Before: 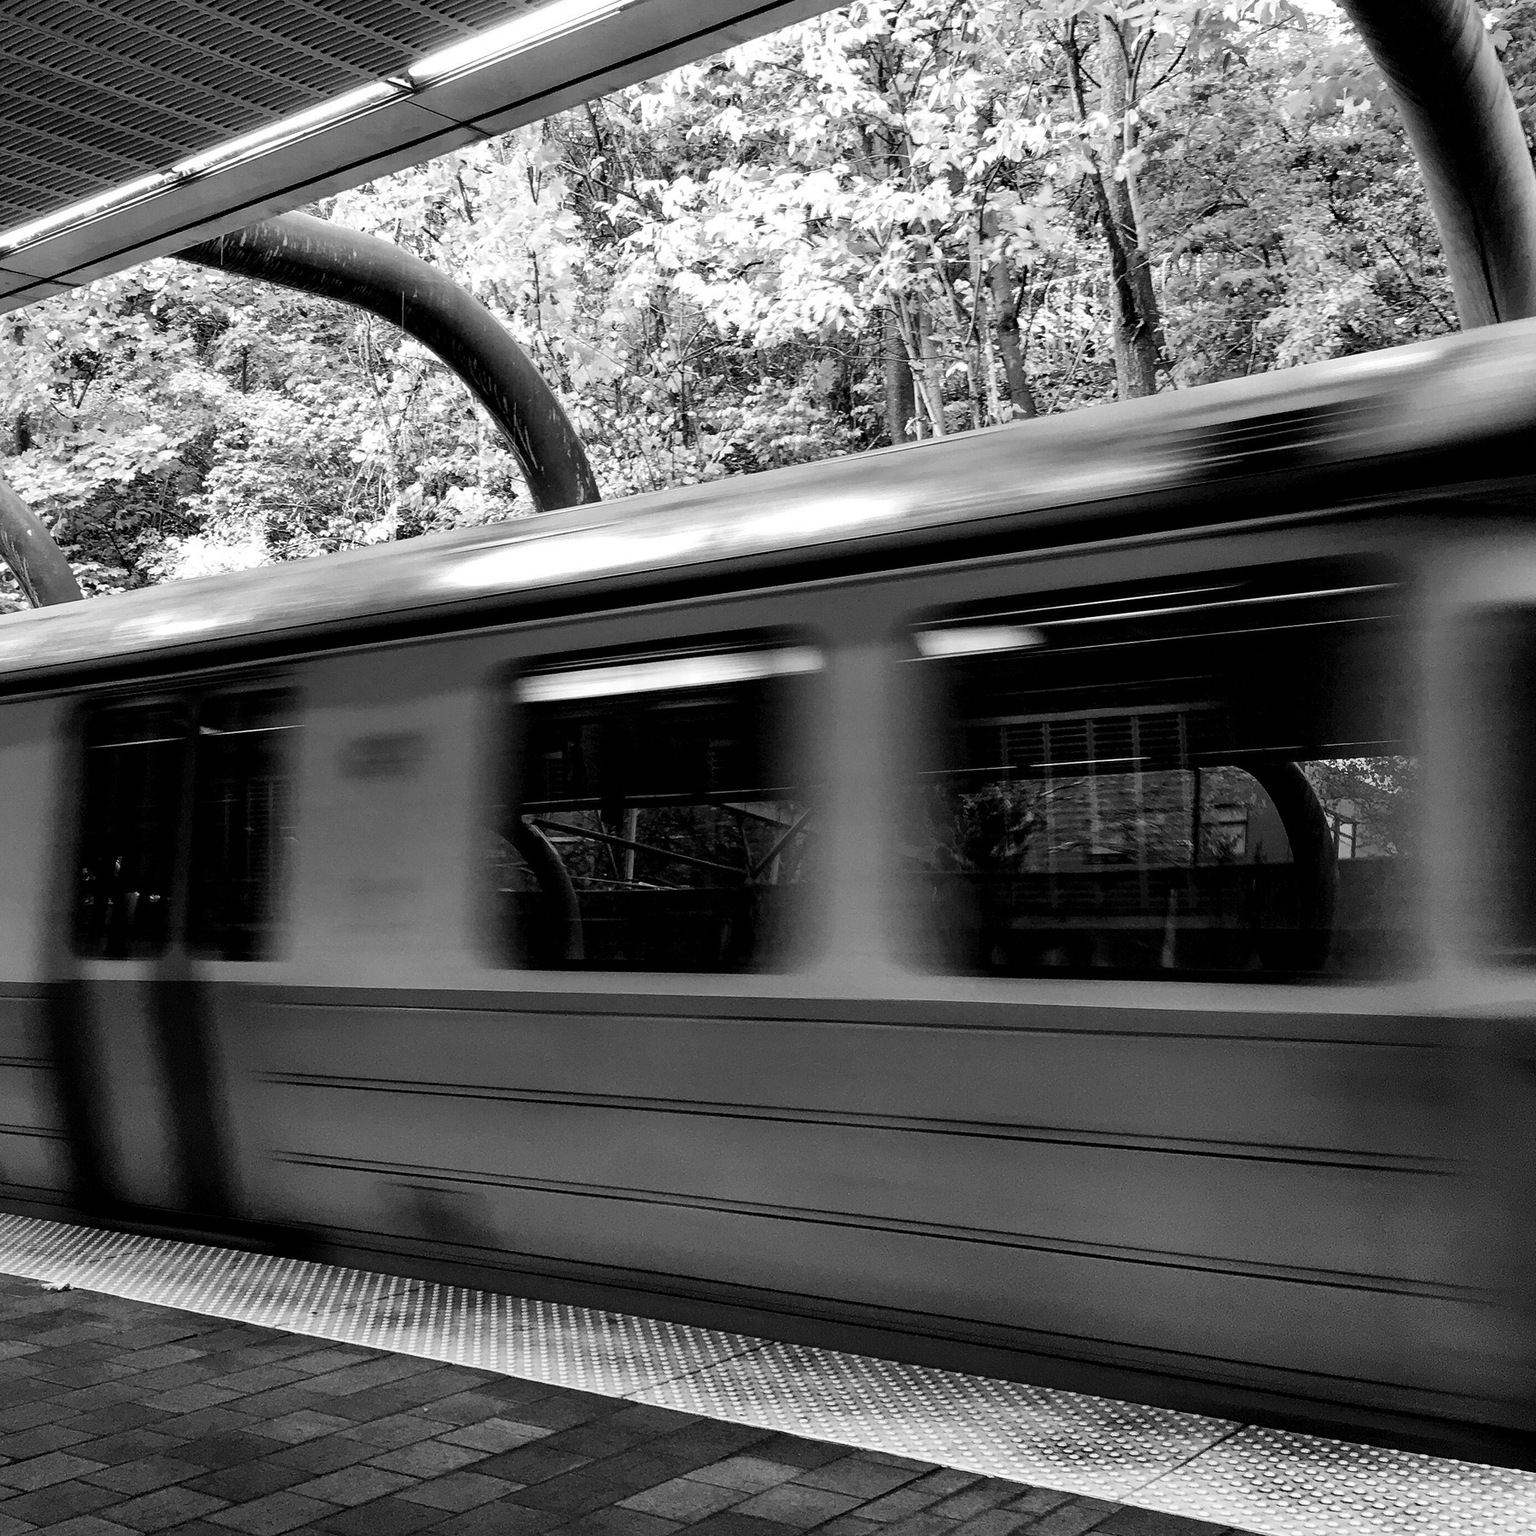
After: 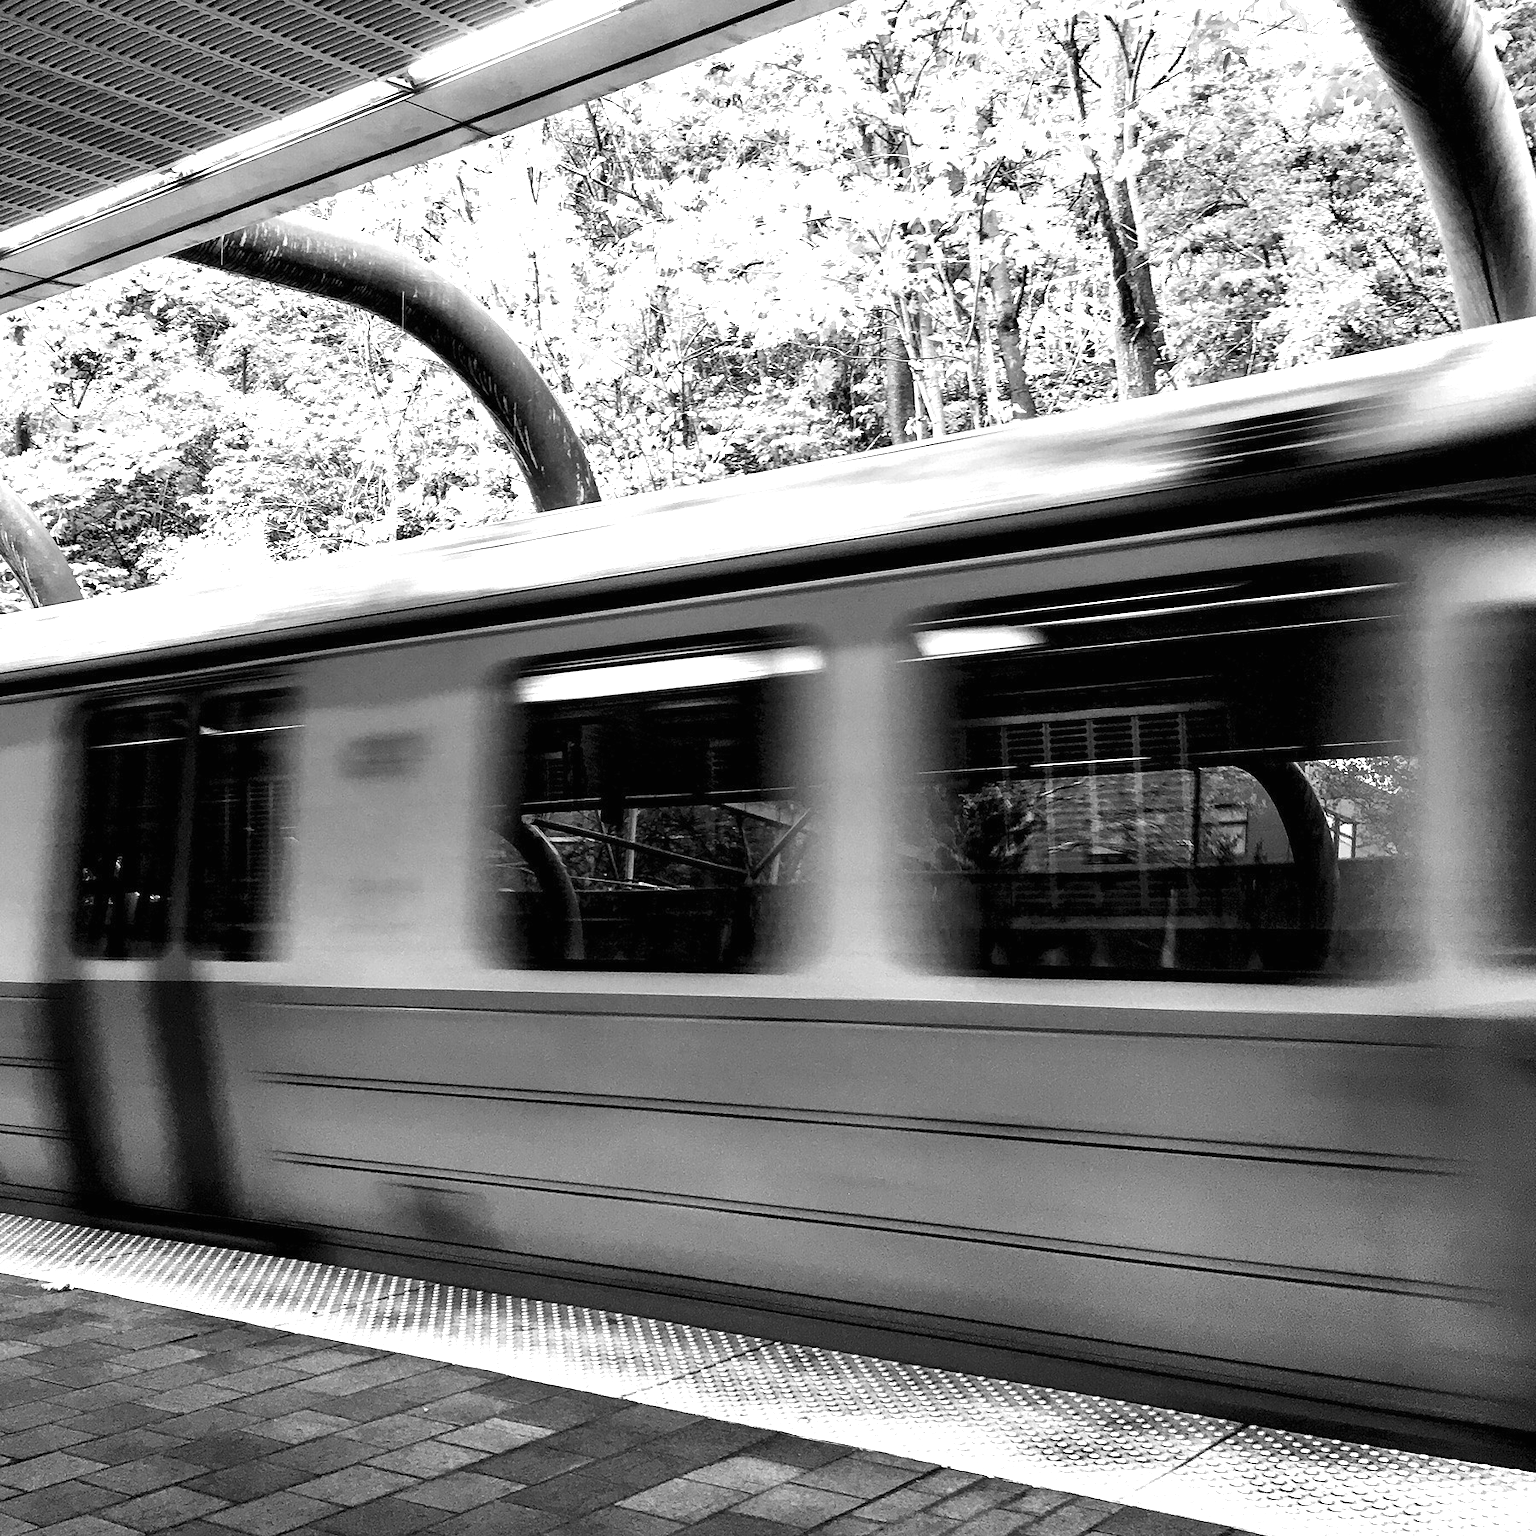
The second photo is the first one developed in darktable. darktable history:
exposure: black level correction 0, exposure 1.284 EV, compensate highlight preservation false
